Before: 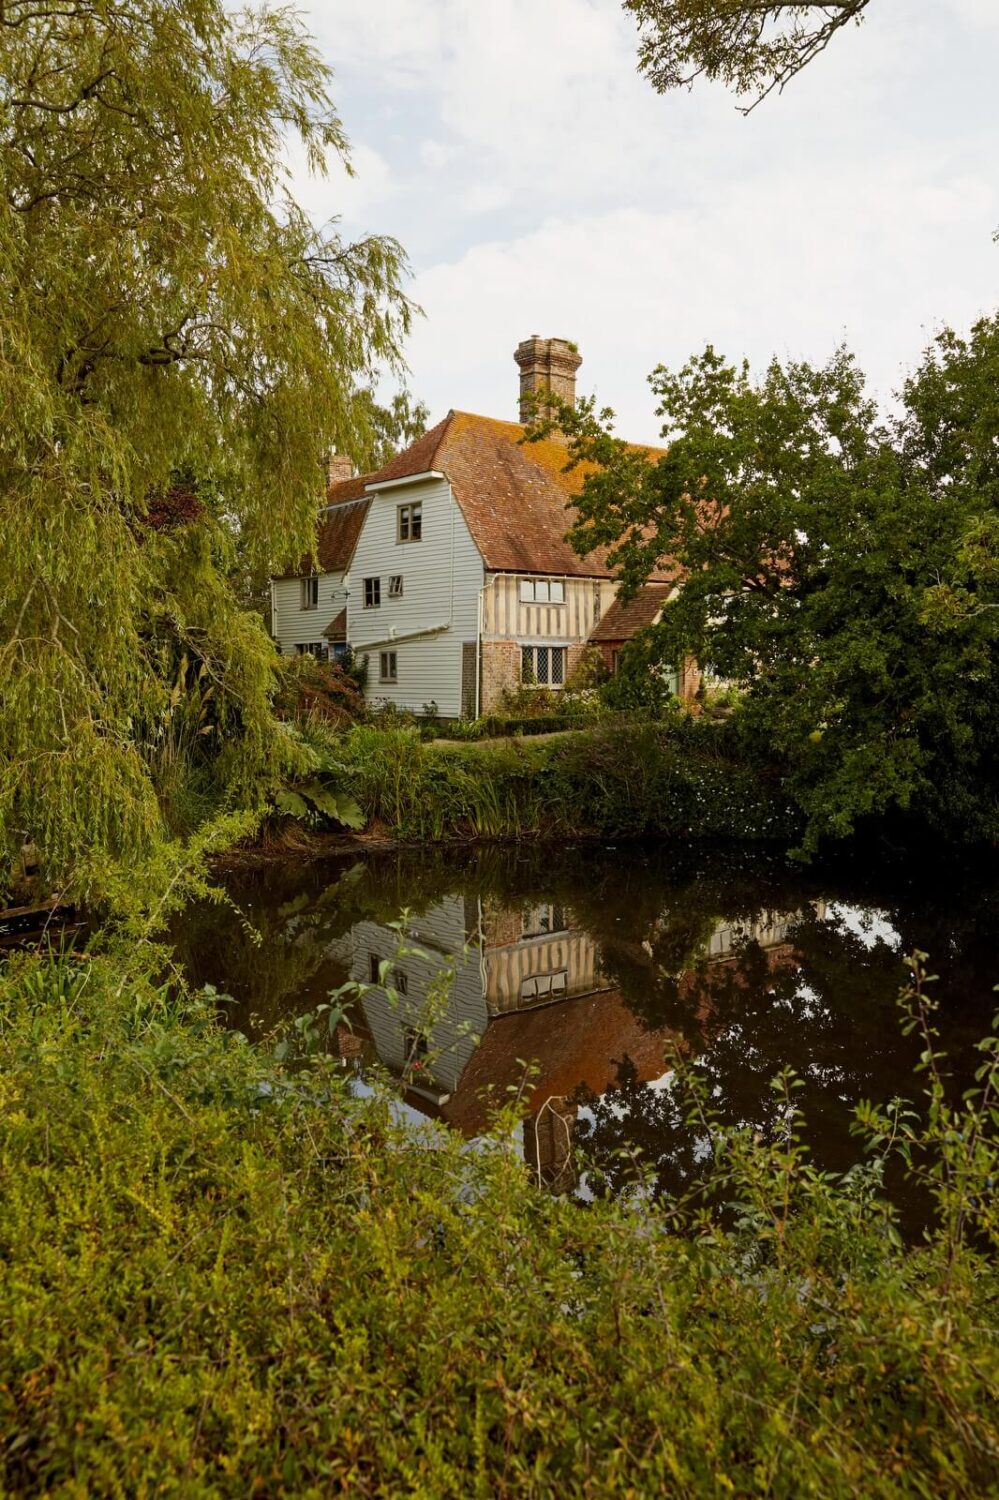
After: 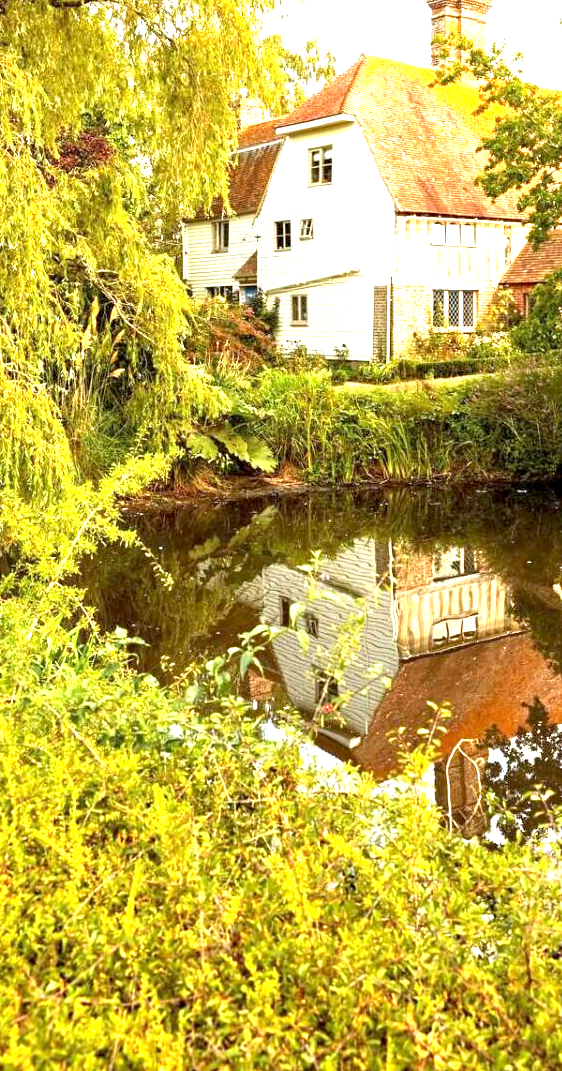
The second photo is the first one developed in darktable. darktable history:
crop: left 8.966%, top 23.852%, right 34.699%, bottom 4.703%
exposure: black level correction 0.001, exposure 2.607 EV, compensate exposure bias true, compensate highlight preservation false
